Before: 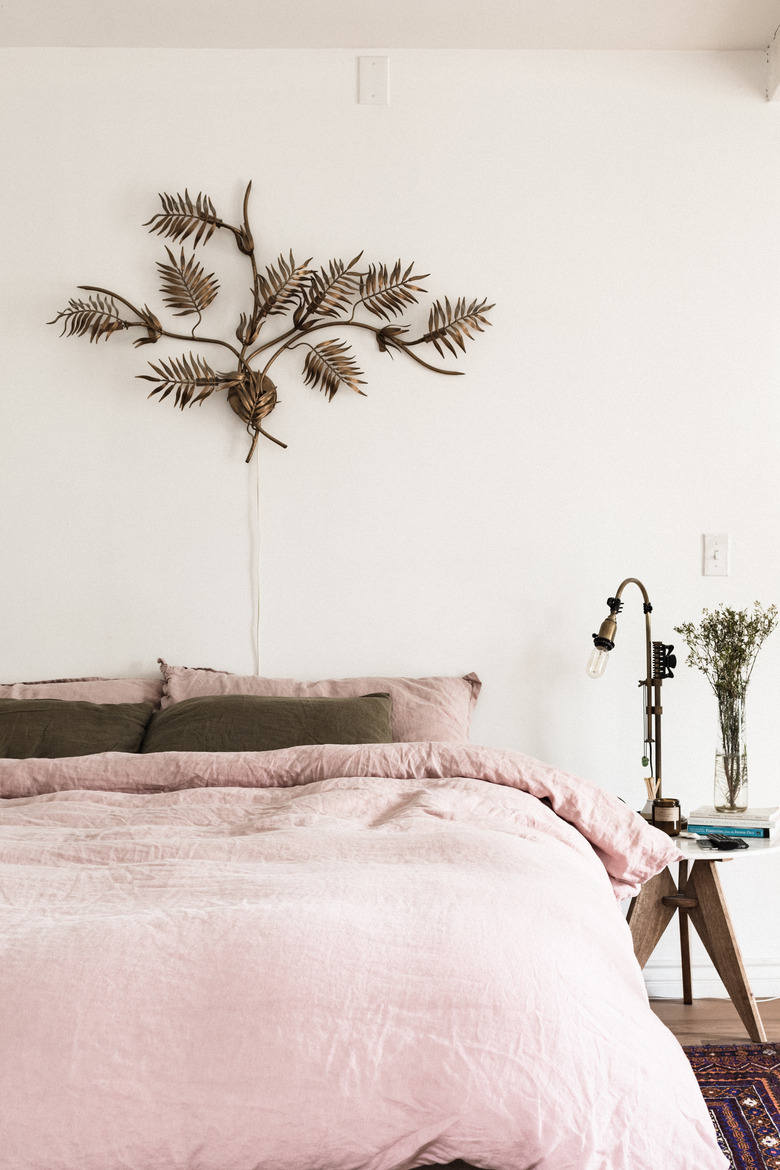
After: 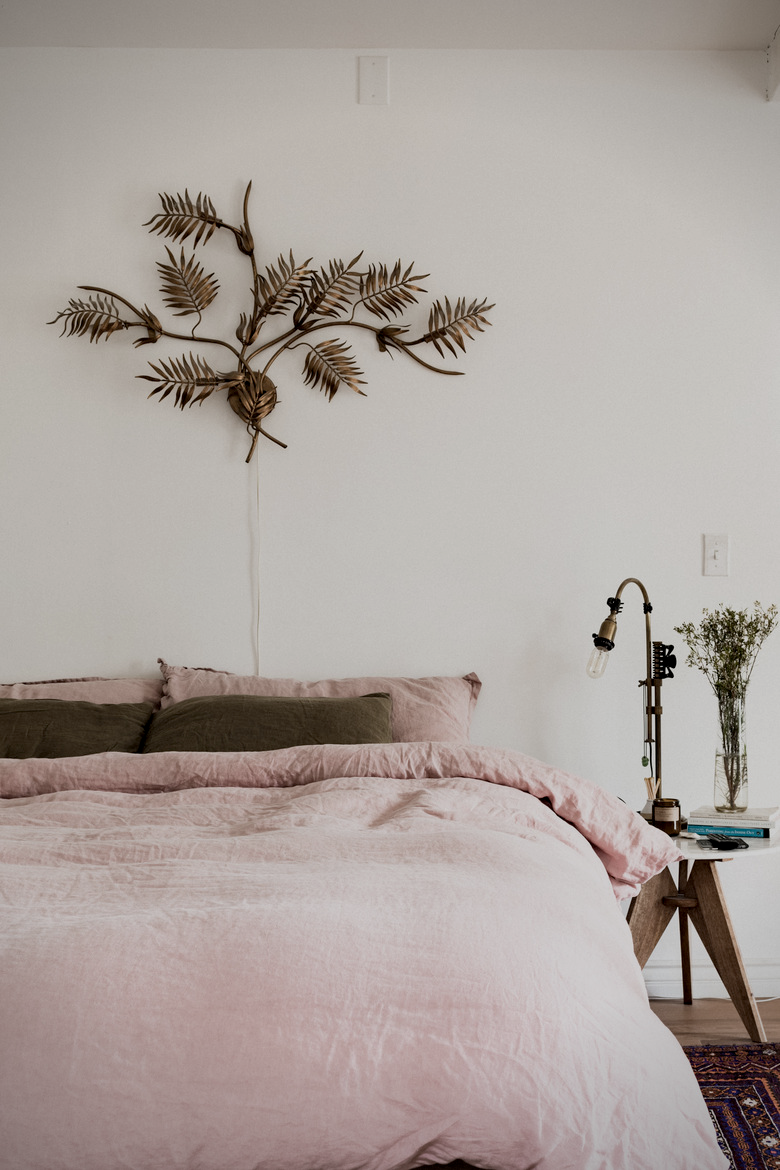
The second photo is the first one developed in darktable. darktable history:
vignetting: brightness -0.58, saturation -0.115
exposure: black level correction 0.009, exposure -0.646 EV, compensate highlight preservation false
